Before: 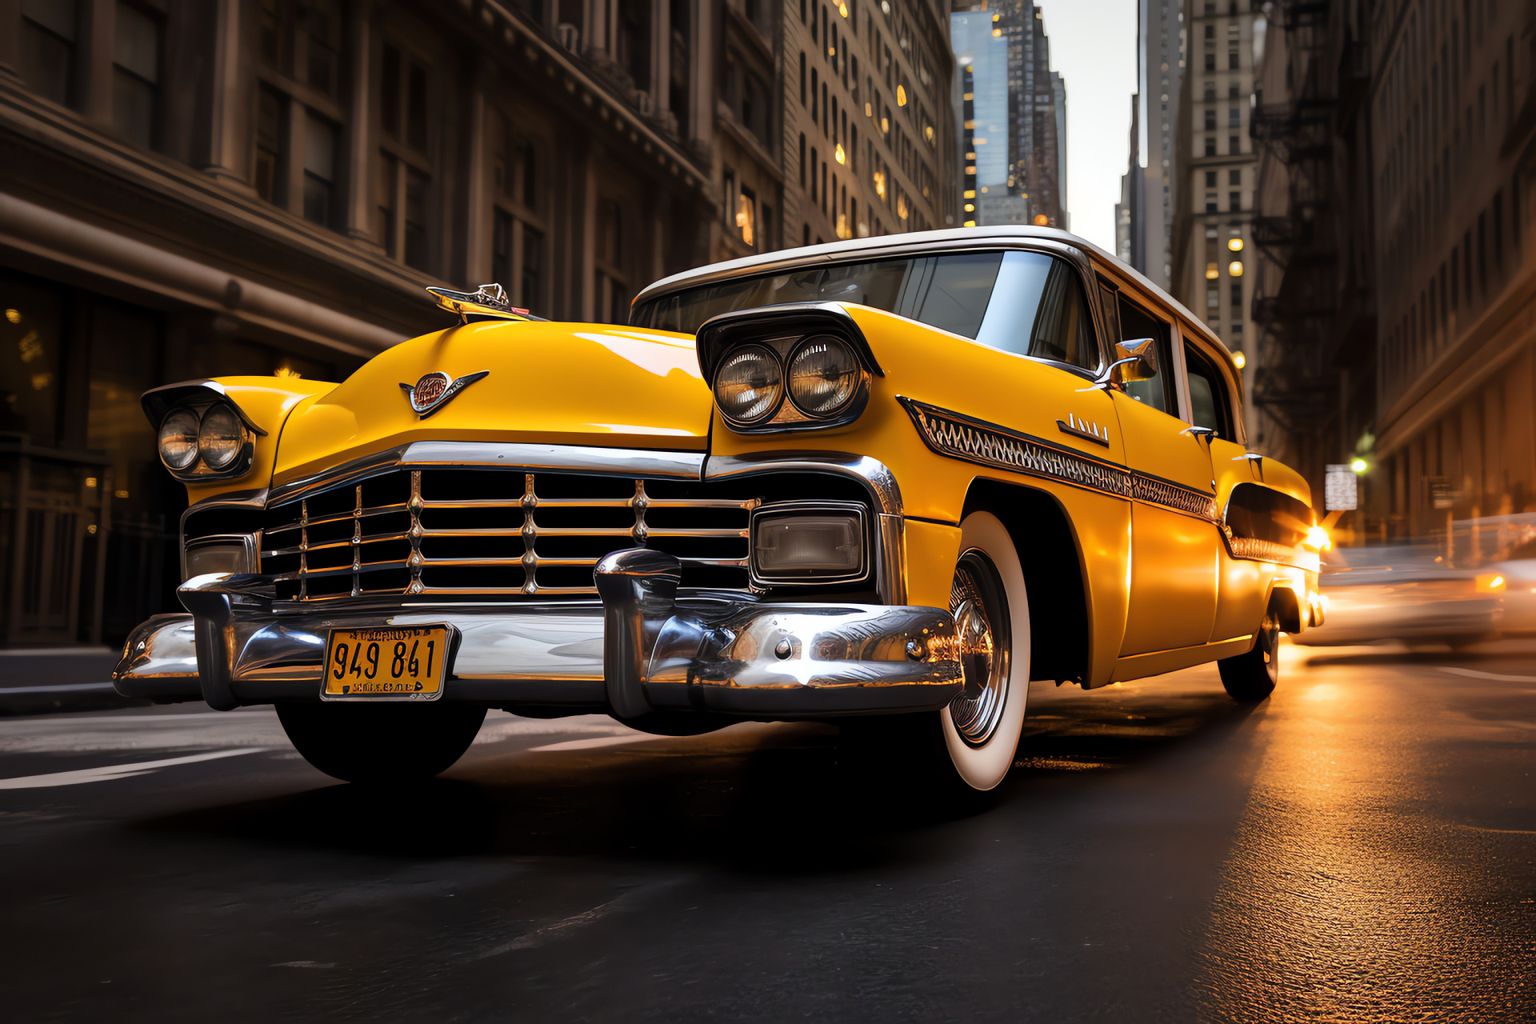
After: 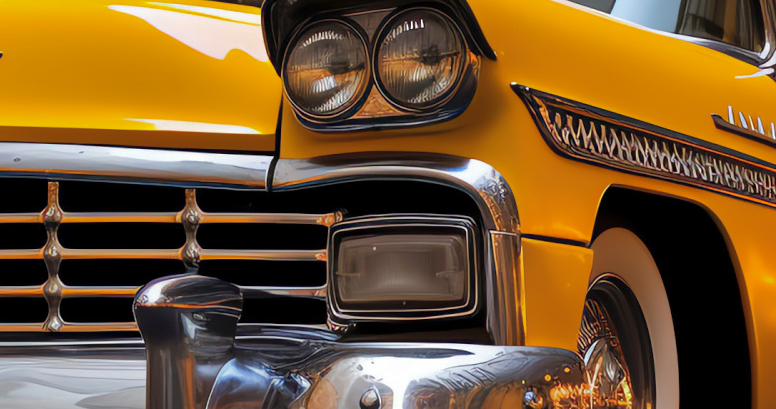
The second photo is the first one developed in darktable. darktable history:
shadows and highlights: on, module defaults
crop: left 31.751%, top 32.172%, right 27.8%, bottom 35.83%
